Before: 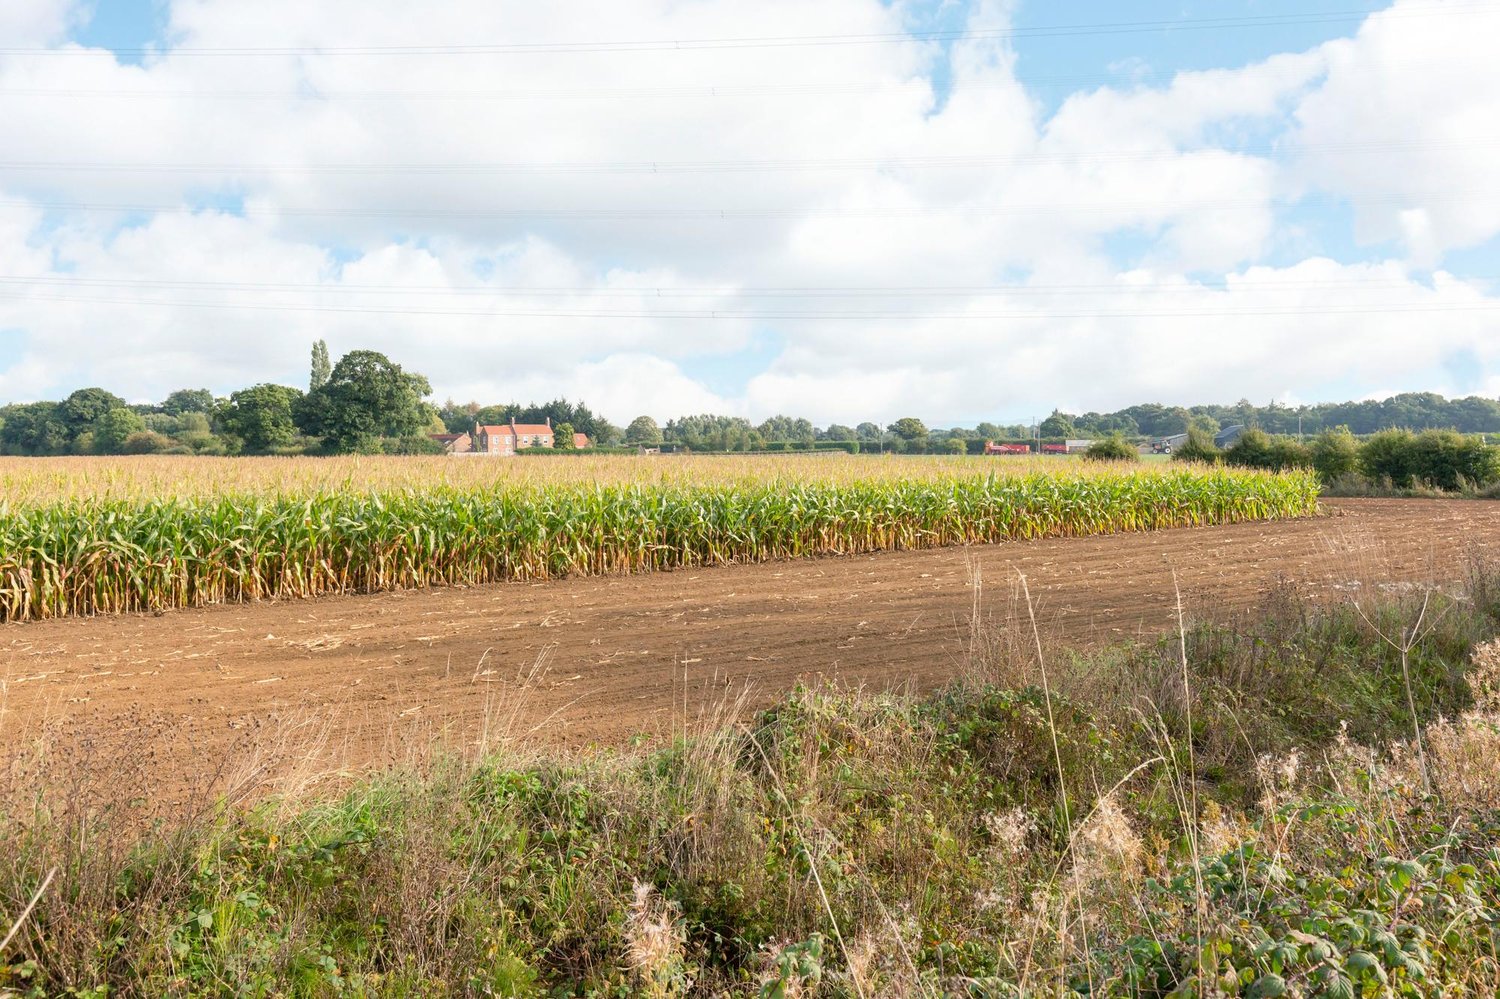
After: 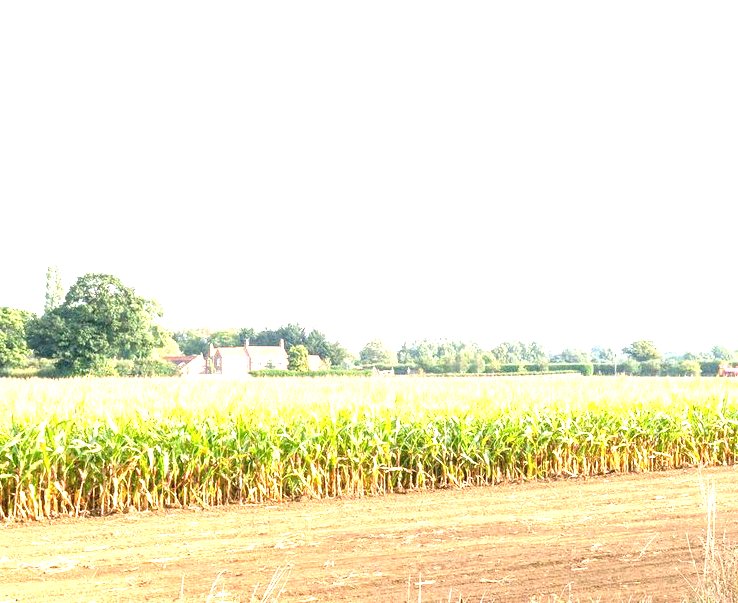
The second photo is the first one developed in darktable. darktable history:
crop: left 17.778%, top 7.82%, right 33.02%, bottom 31.809%
exposure: black level correction 0, exposure 1.742 EV, compensate highlight preservation false
